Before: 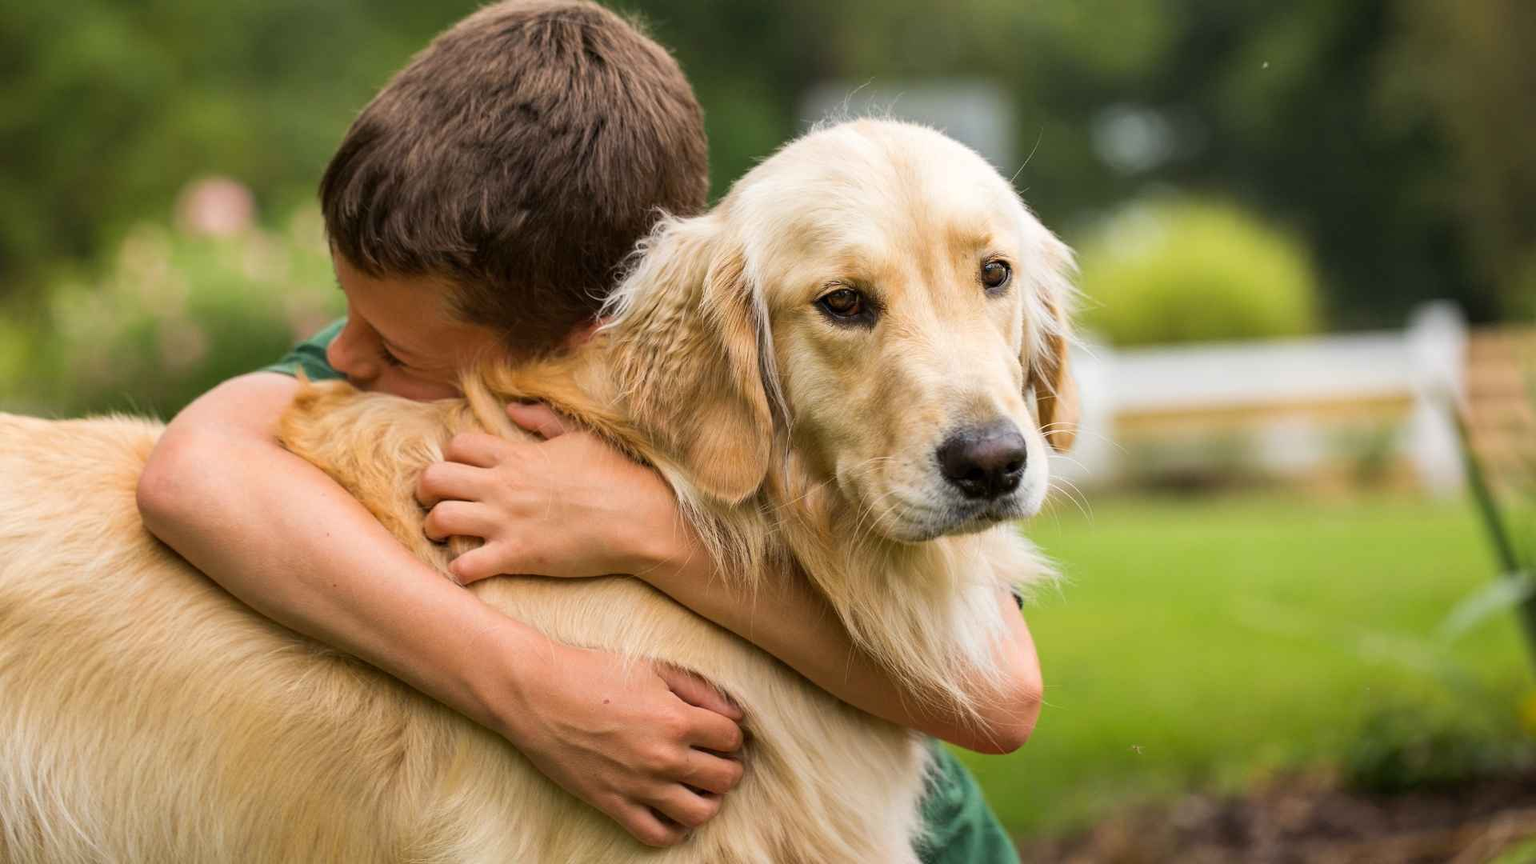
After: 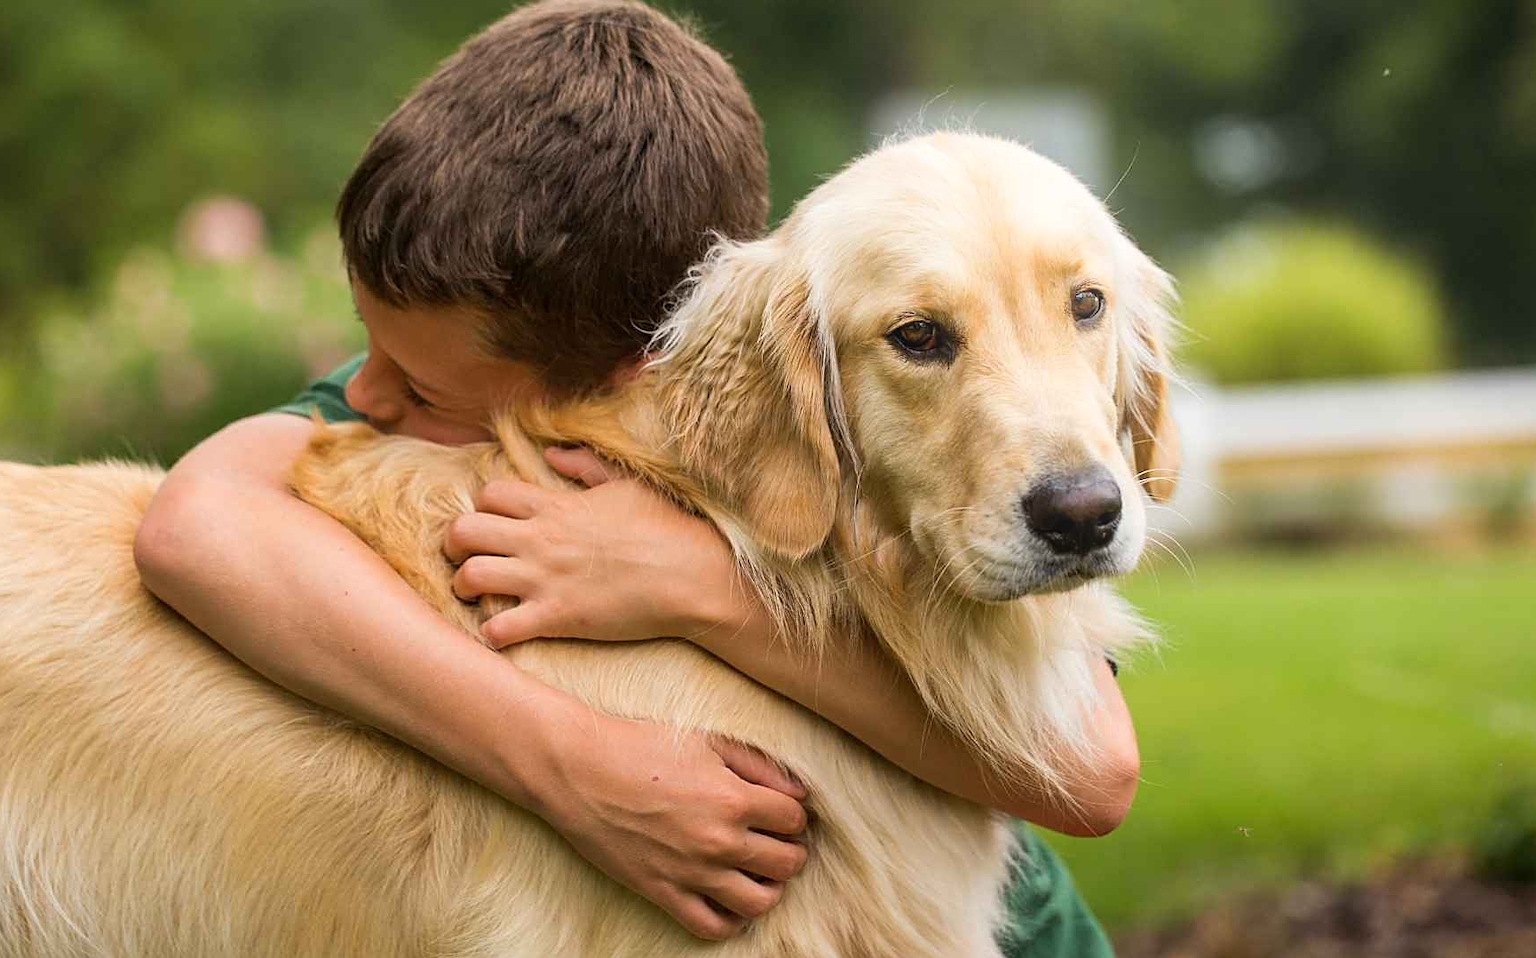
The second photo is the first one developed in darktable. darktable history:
crop and rotate: left 1.088%, right 8.807%
sharpen: on, module defaults
bloom: size 15%, threshold 97%, strength 7%
